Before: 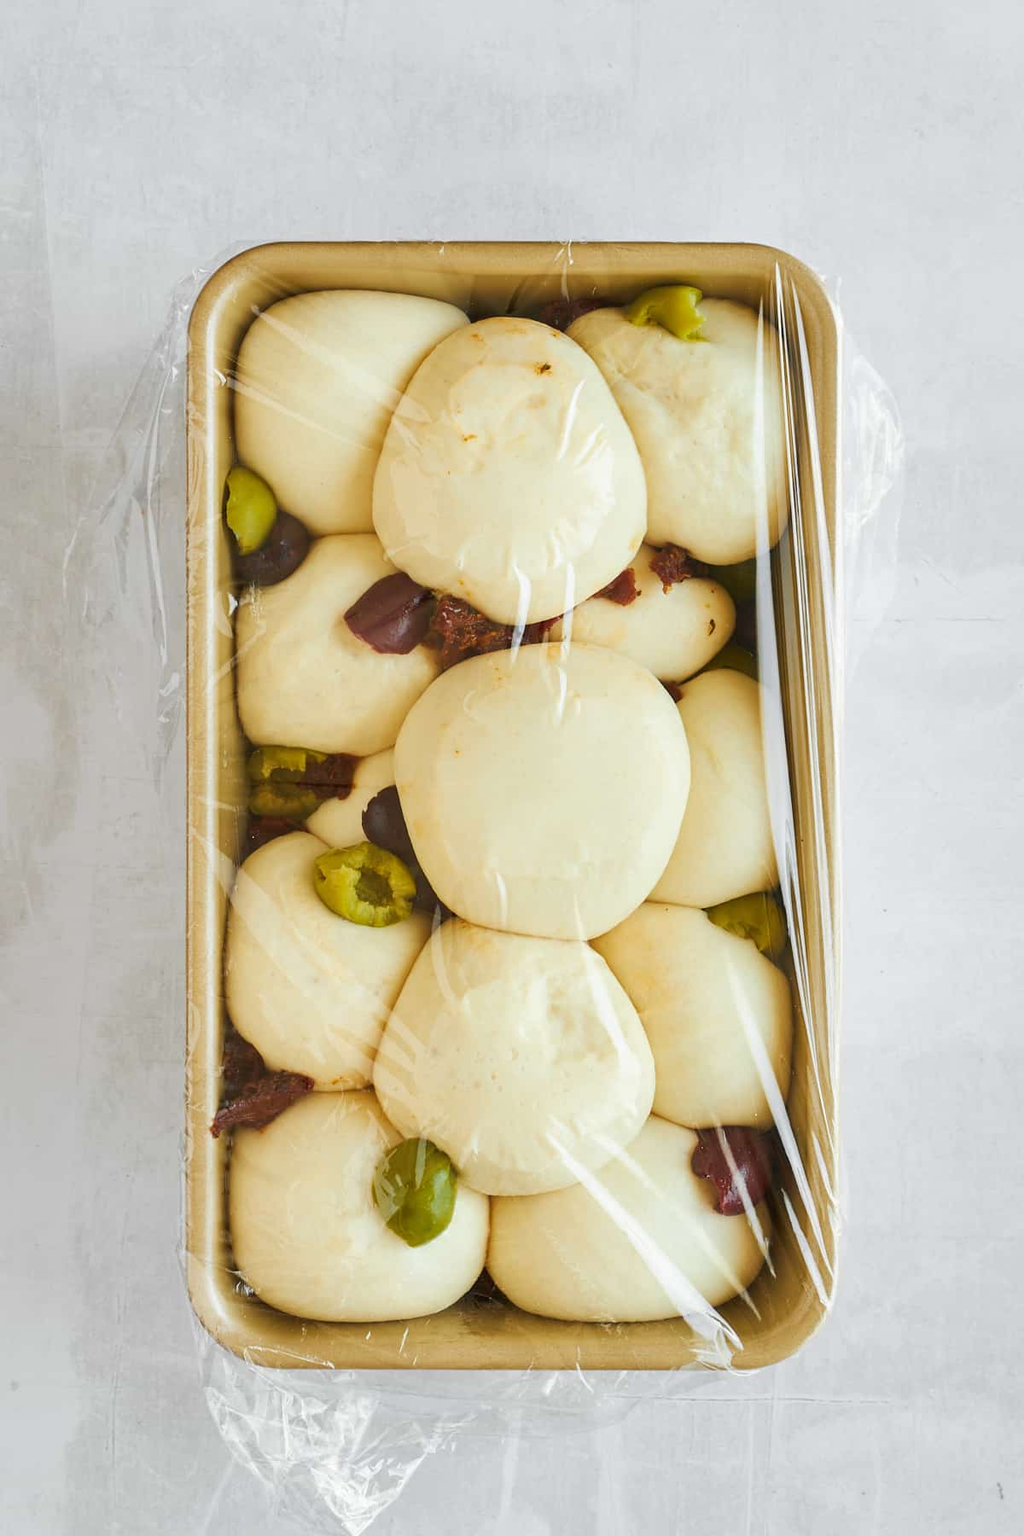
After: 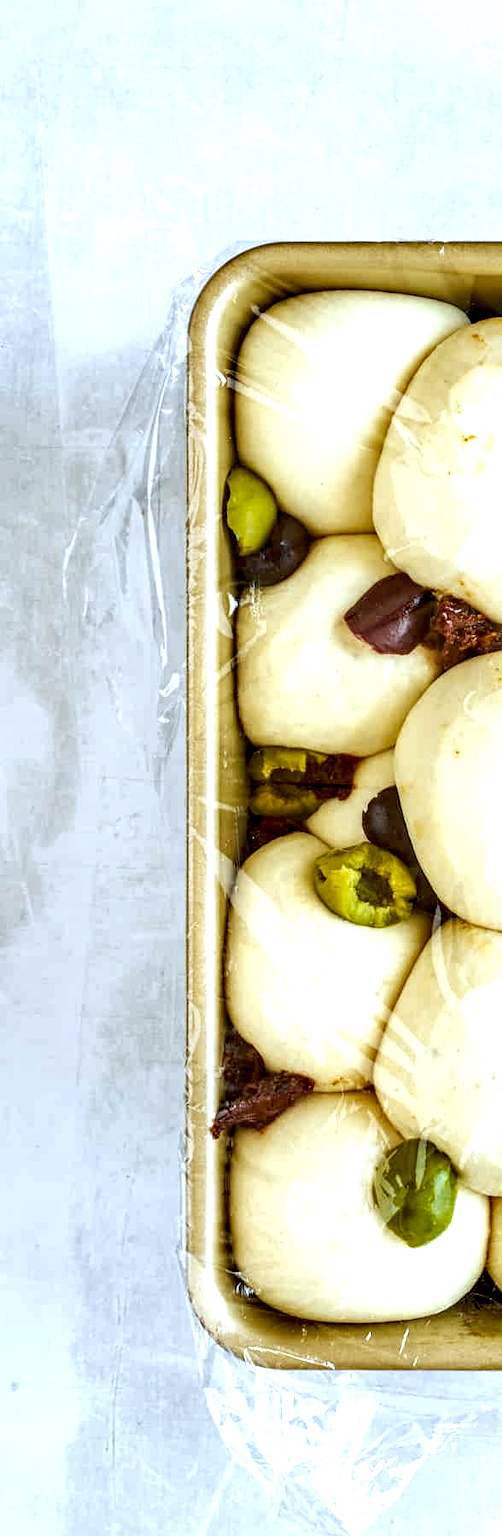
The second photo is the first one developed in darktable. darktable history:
local contrast: highlights 19%, detail 186%
white balance: red 0.924, blue 1.095
exposure: black level correction 0.012, exposure 0.7 EV, compensate exposure bias true, compensate highlight preservation false
crop and rotate: left 0%, top 0%, right 50.845%
